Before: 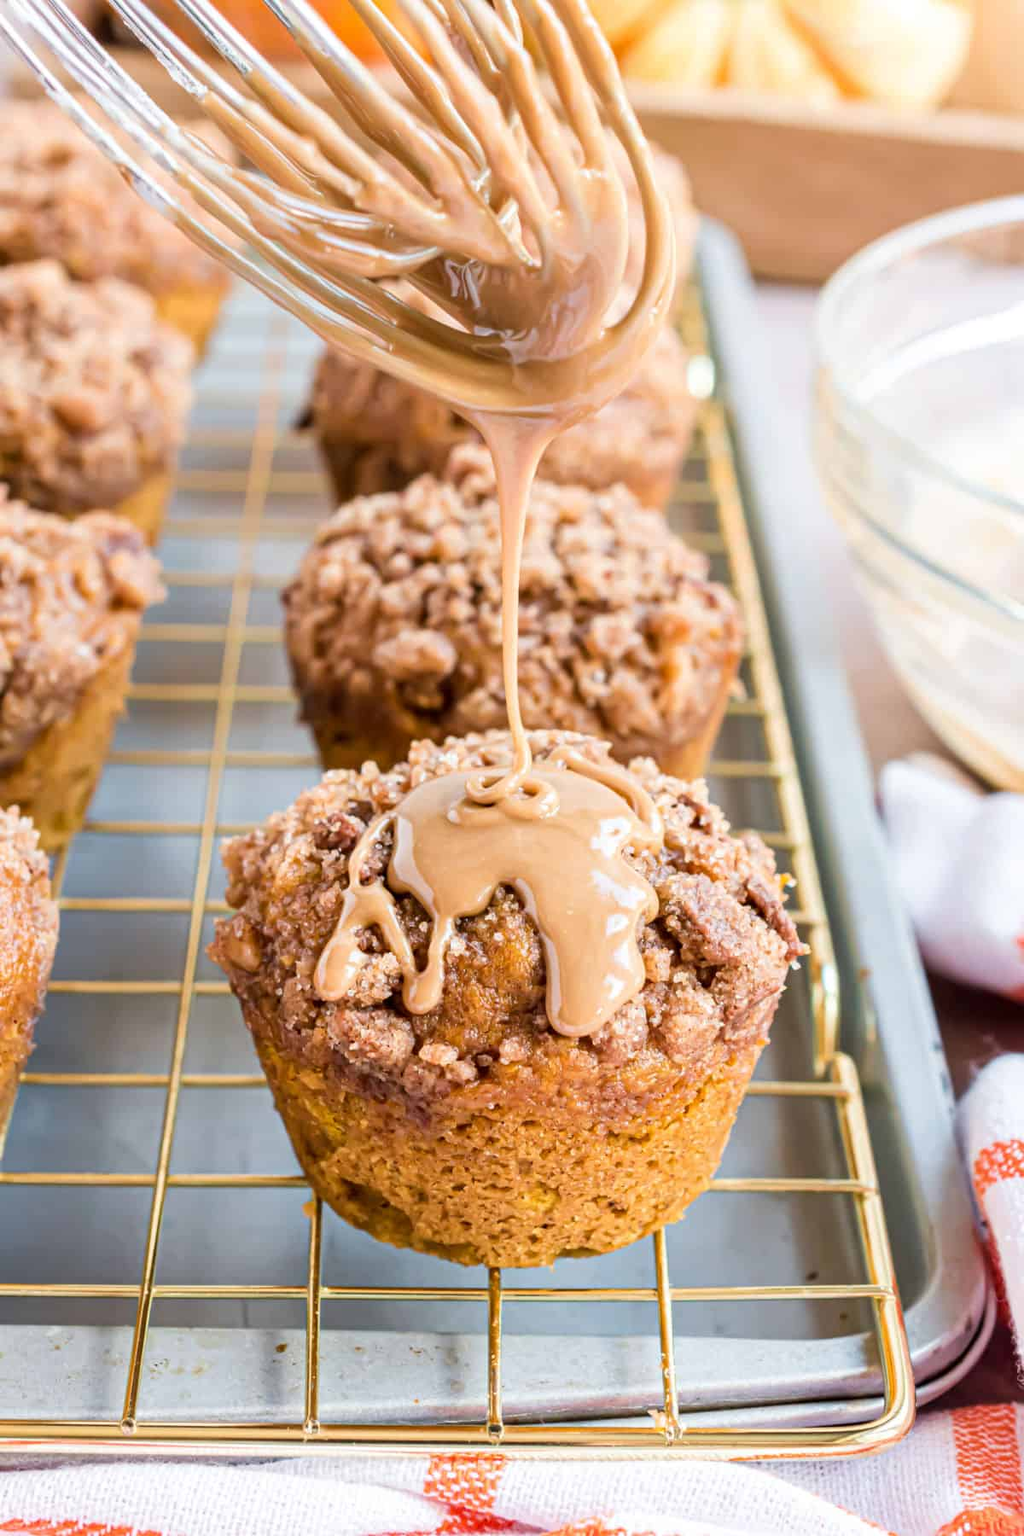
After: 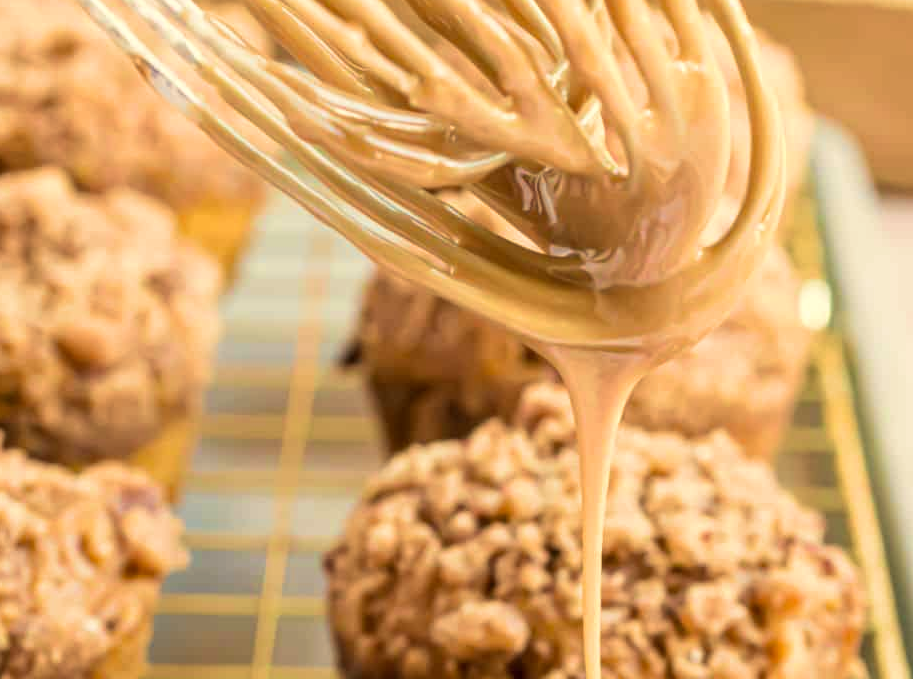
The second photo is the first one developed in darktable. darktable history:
crop: left 0.574%, top 7.63%, right 23.297%, bottom 54.631%
color correction: highlights a* 1.3, highlights b* 17.6
contrast brightness saturation: saturation -0.049
velvia: strength 45.24%
